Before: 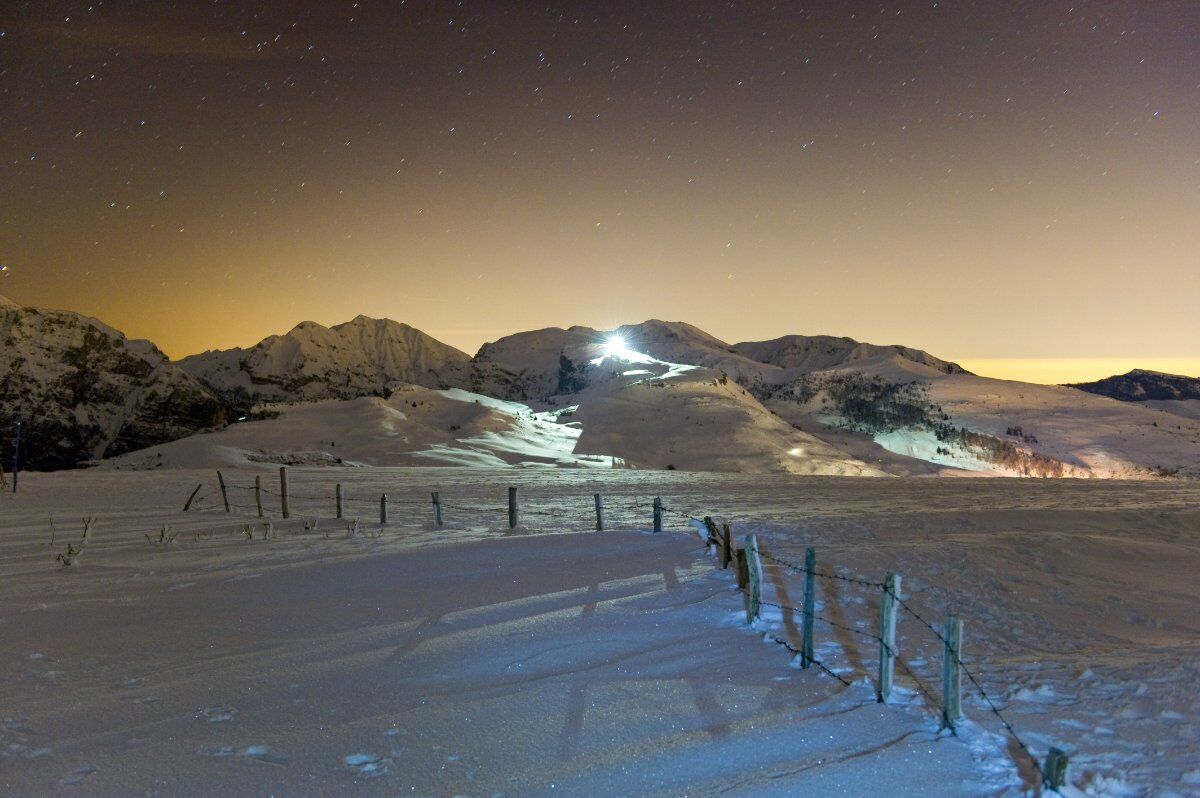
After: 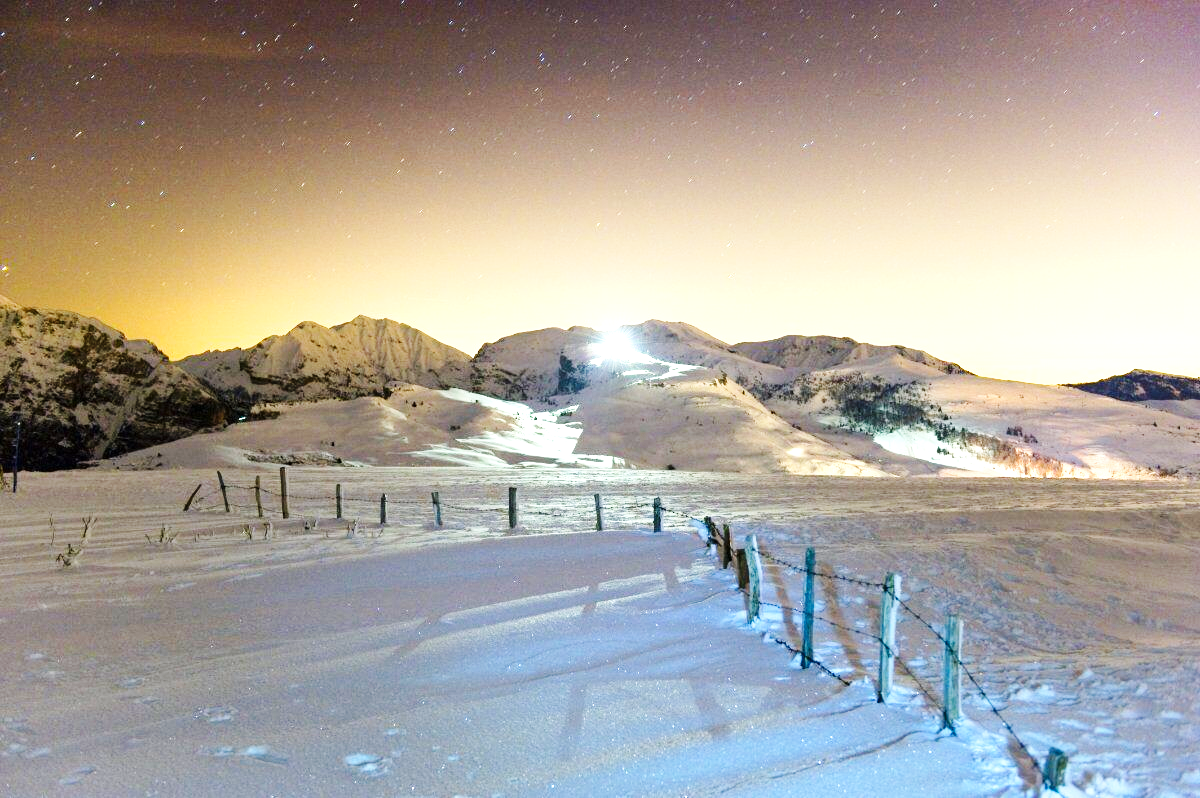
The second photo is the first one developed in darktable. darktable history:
exposure: exposure 1.141 EV, compensate highlight preservation false
base curve: curves: ch0 [(0, 0) (0.032, 0.025) (0.121, 0.166) (0.206, 0.329) (0.605, 0.79) (1, 1)], preserve colors none
